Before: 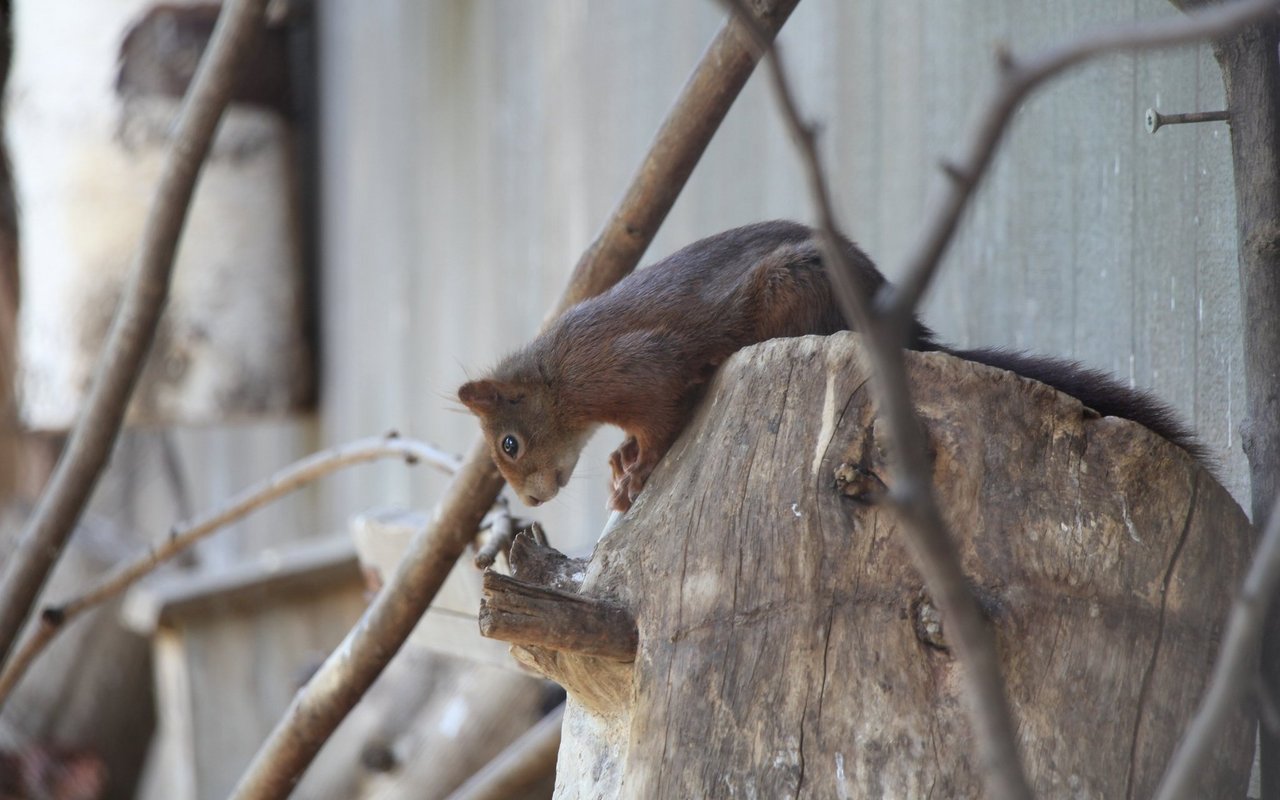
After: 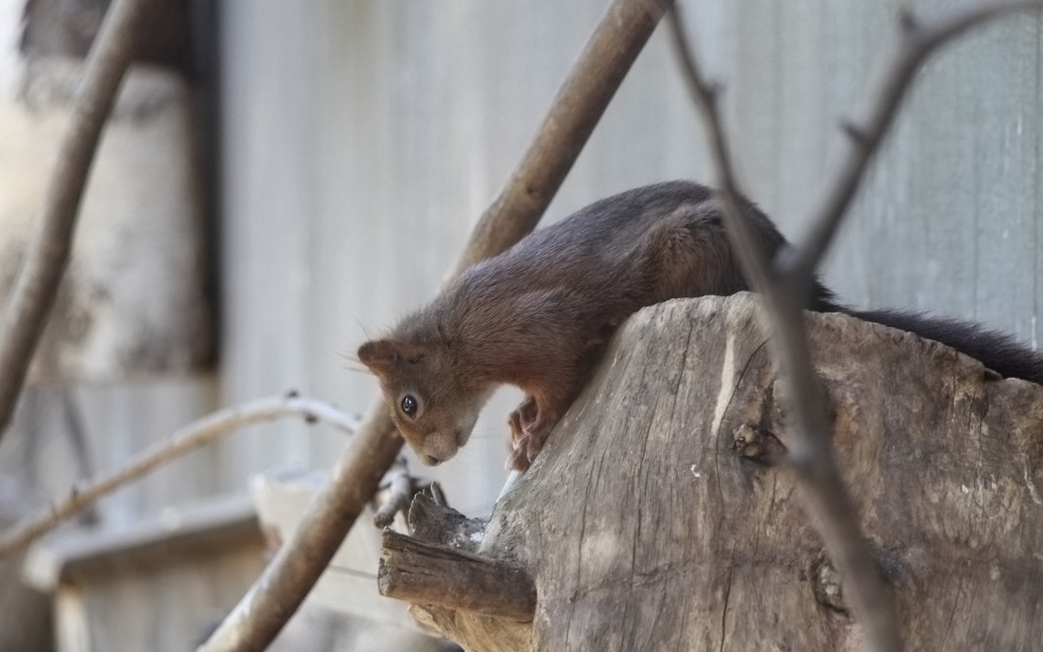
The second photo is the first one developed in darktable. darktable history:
crop and rotate: left 7.196%, top 4.574%, right 10.605%, bottom 13.178%
rotate and perspective: rotation 0.192°, lens shift (horizontal) -0.015, crop left 0.005, crop right 0.996, crop top 0.006, crop bottom 0.99
tone equalizer: on, module defaults
contrast equalizer: y [[0.5 ×6], [0.5 ×6], [0.5 ×6], [0 ×6], [0, 0.039, 0.251, 0.29, 0.293, 0.292]]
